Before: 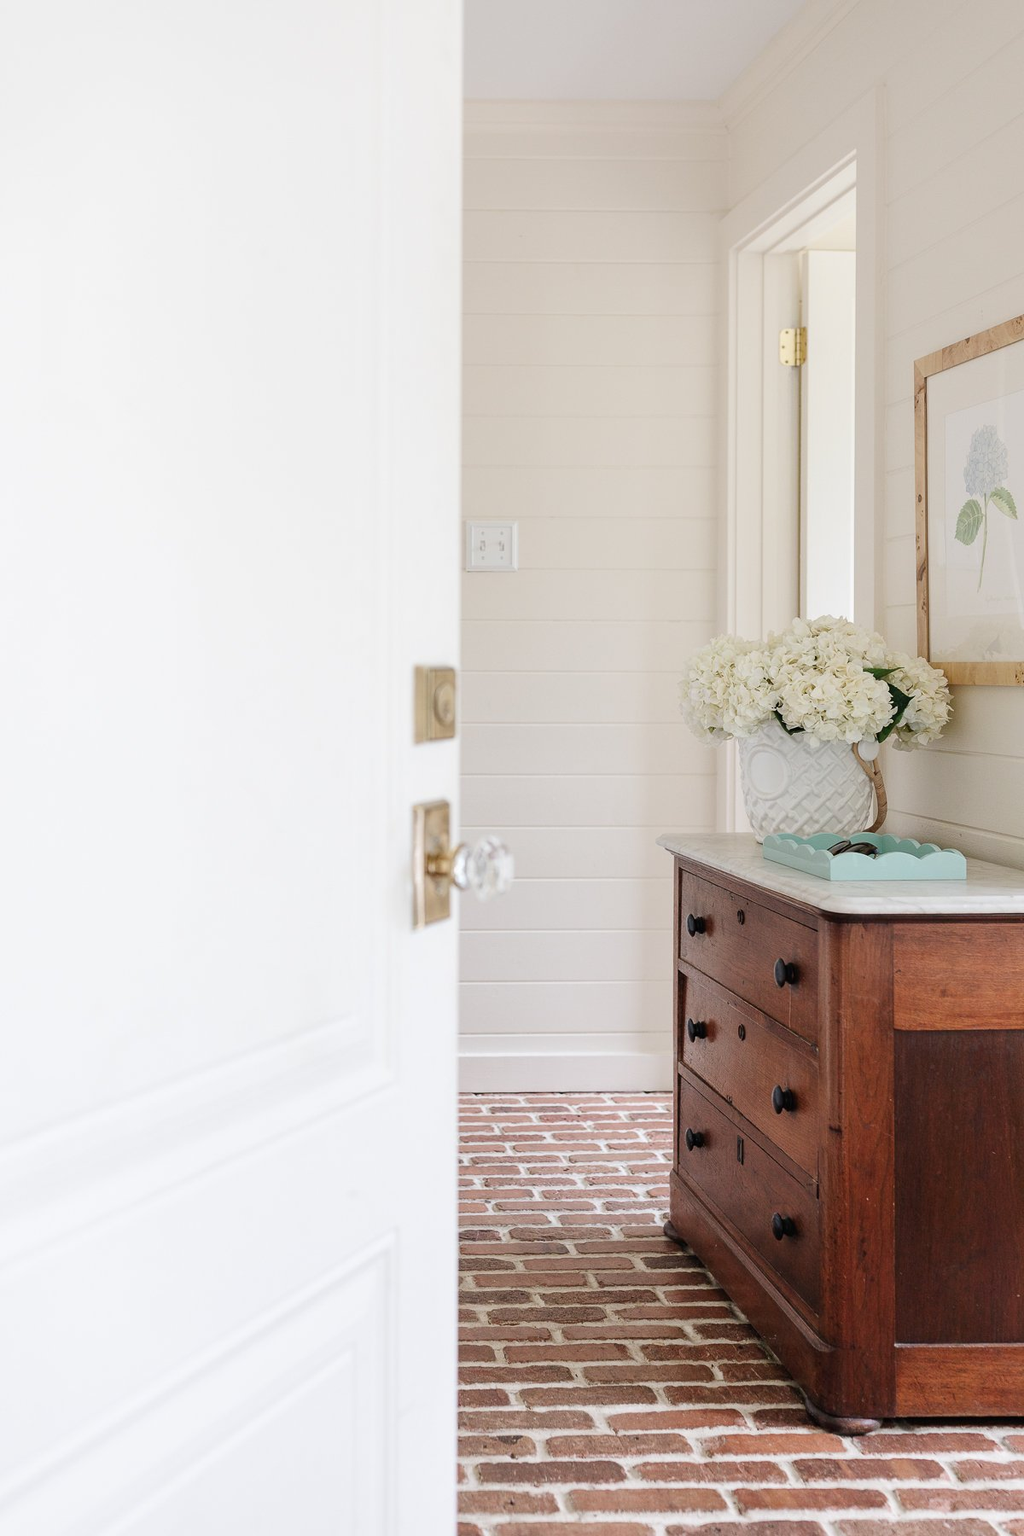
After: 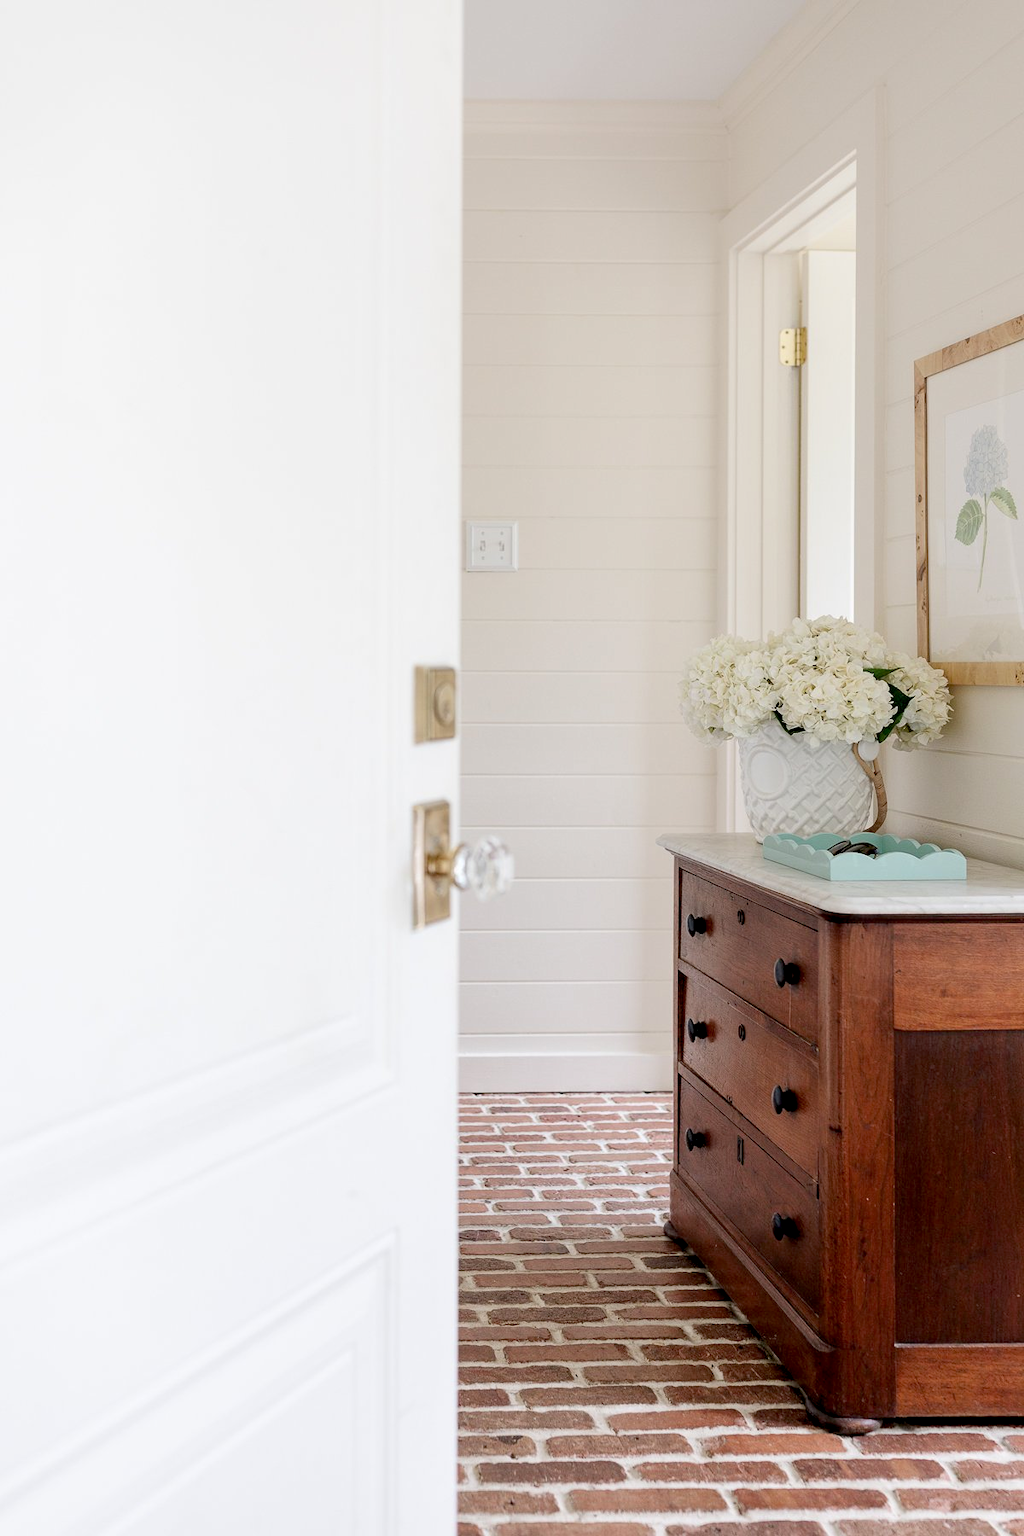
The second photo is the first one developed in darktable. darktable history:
exposure: black level correction 0.01, exposure 0.015 EV, compensate exposure bias true, compensate highlight preservation false
